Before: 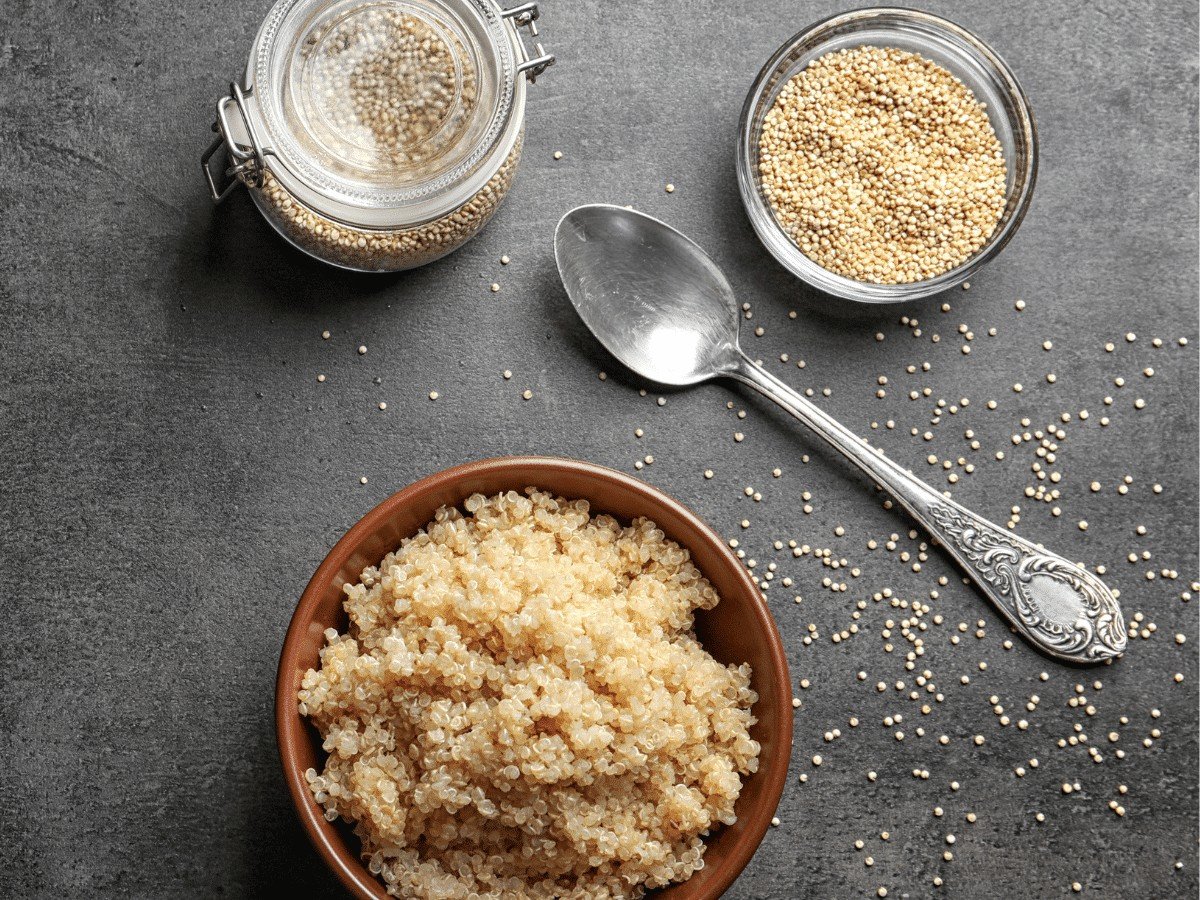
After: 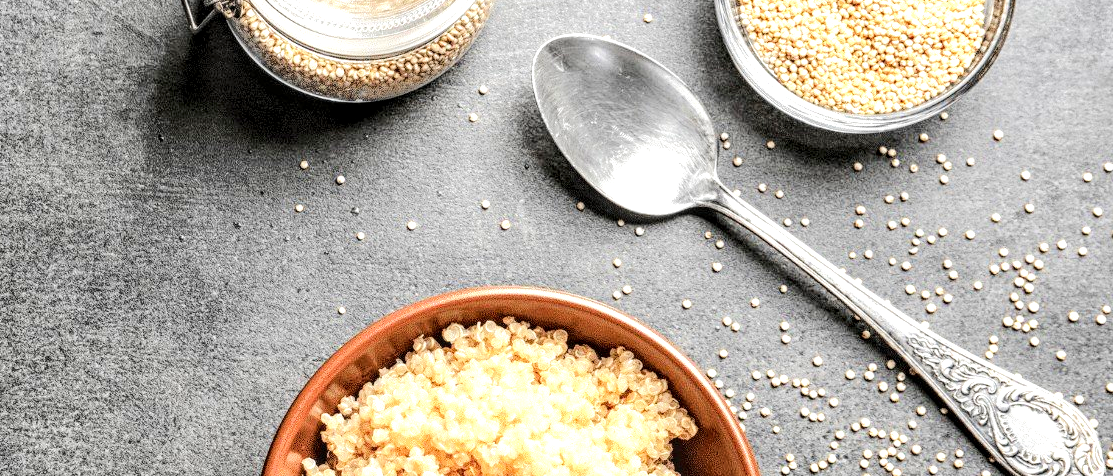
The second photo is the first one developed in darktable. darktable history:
crop: left 1.837%, top 18.956%, right 5.337%, bottom 28.137%
tone equalizer: -7 EV 0.16 EV, -6 EV 0.564 EV, -5 EV 1.13 EV, -4 EV 1.31 EV, -3 EV 1.12 EV, -2 EV 0.6 EV, -1 EV 0.148 EV, edges refinement/feathering 500, mask exposure compensation -1.57 EV, preserve details no
exposure: black level correction 0, exposure 0.592 EV, compensate exposure bias true, compensate highlight preservation false
local contrast: detail 156%
